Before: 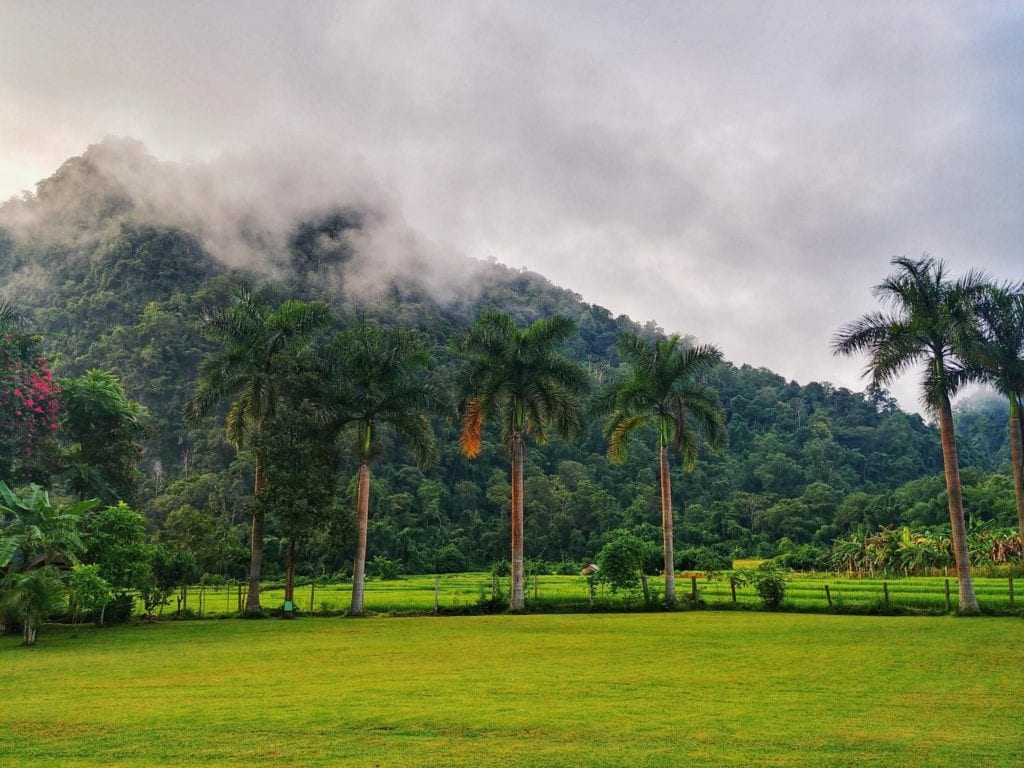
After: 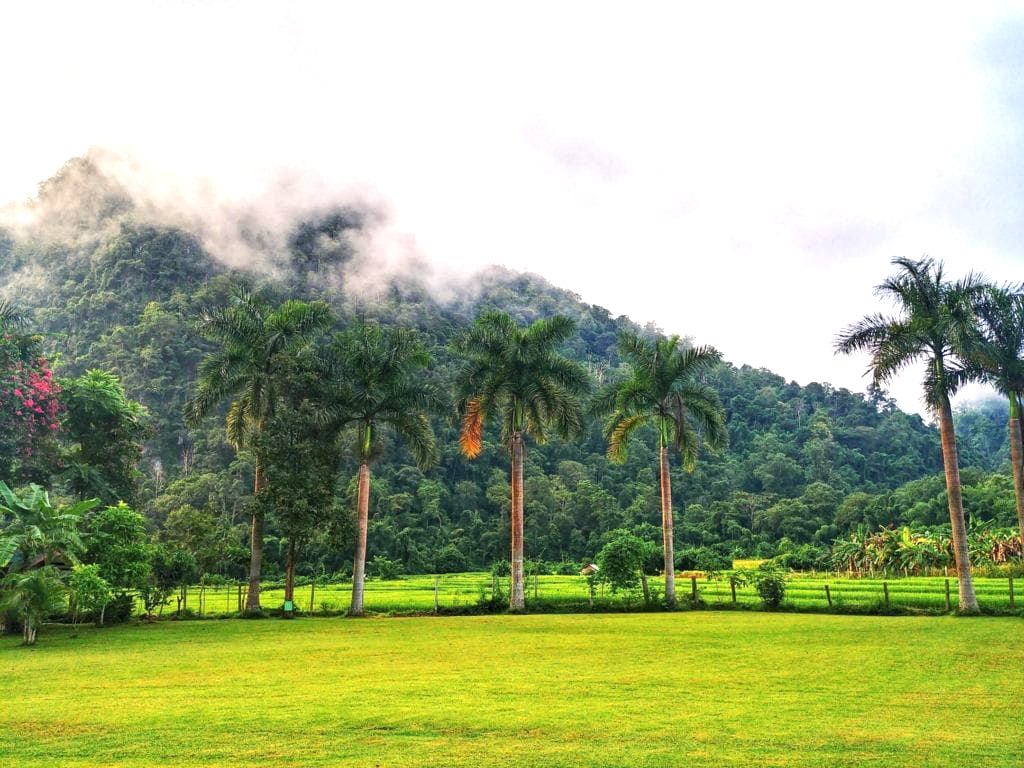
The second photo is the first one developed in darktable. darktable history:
exposure: black level correction 0, exposure 1 EV, compensate exposure bias true, compensate highlight preservation false
local contrast: highlights 100%, shadows 100%, detail 120%, midtone range 0.2
